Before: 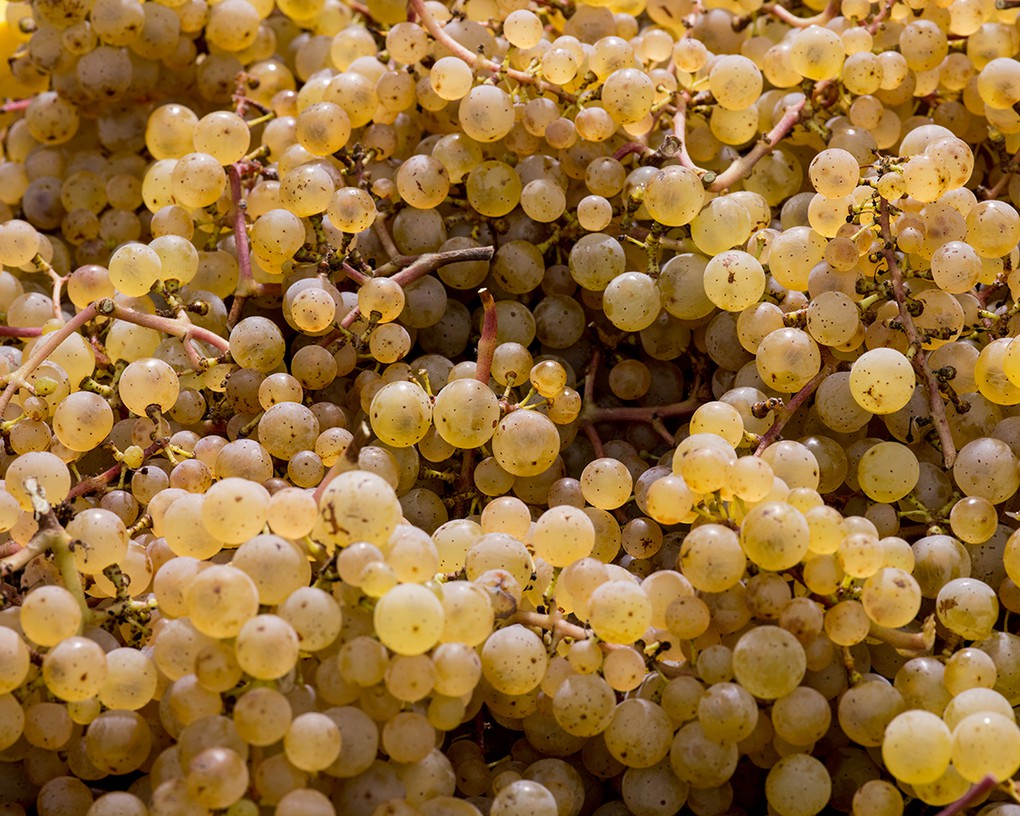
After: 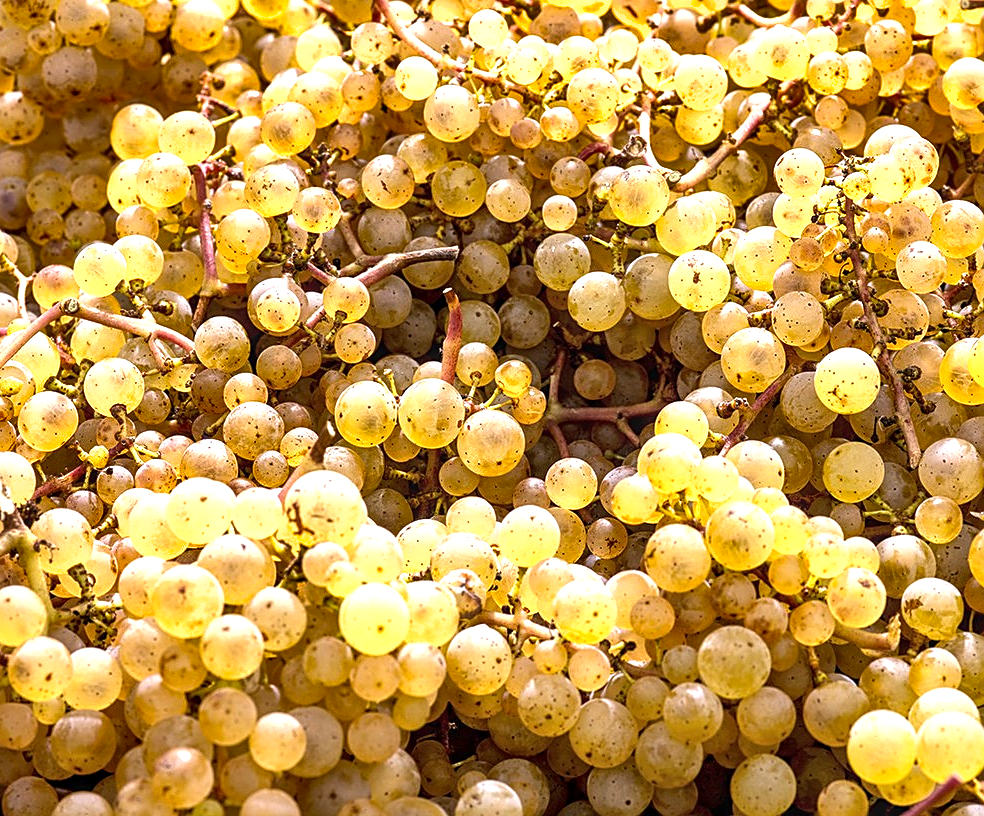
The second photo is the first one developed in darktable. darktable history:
exposure: black level correction 0, exposure 1.2 EV, compensate highlight preservation false
local contrast: on, module defaults
shadows and highlights: shadows 60.07, soften with gaussian
crop and rotate: left 3.493%
sharpen: on, module defaults
